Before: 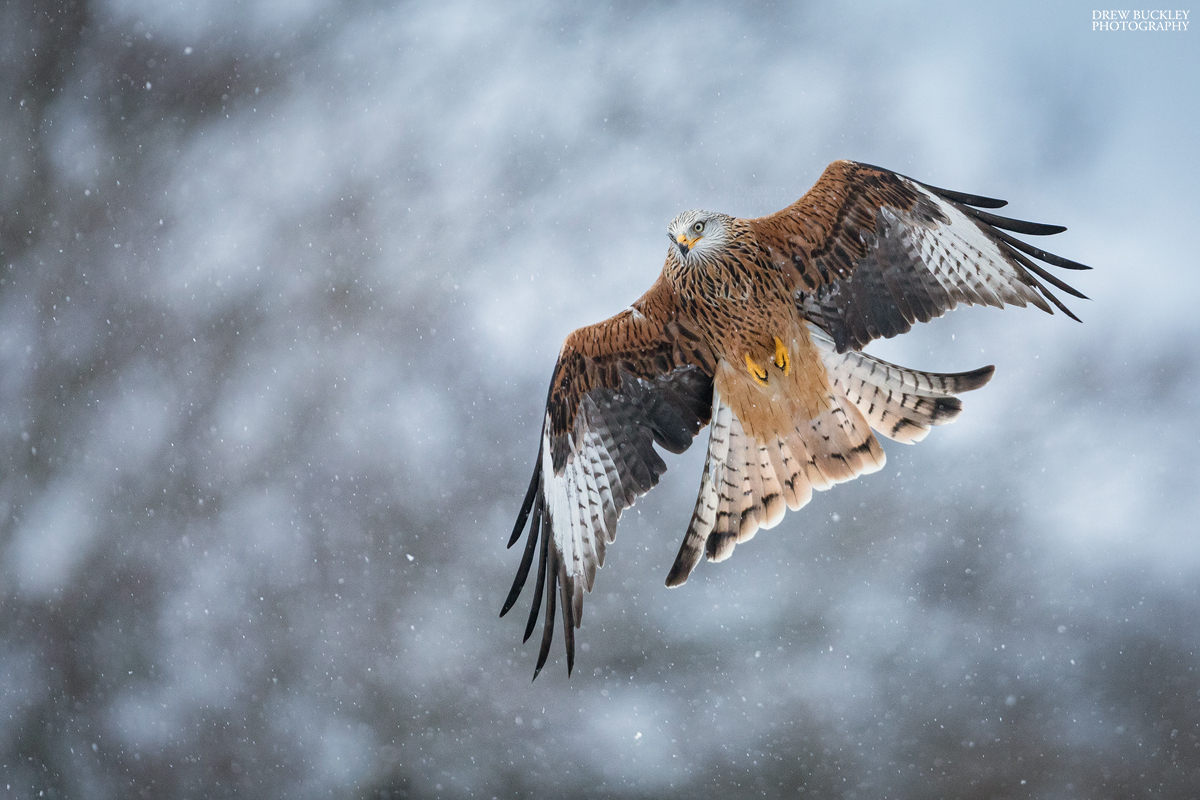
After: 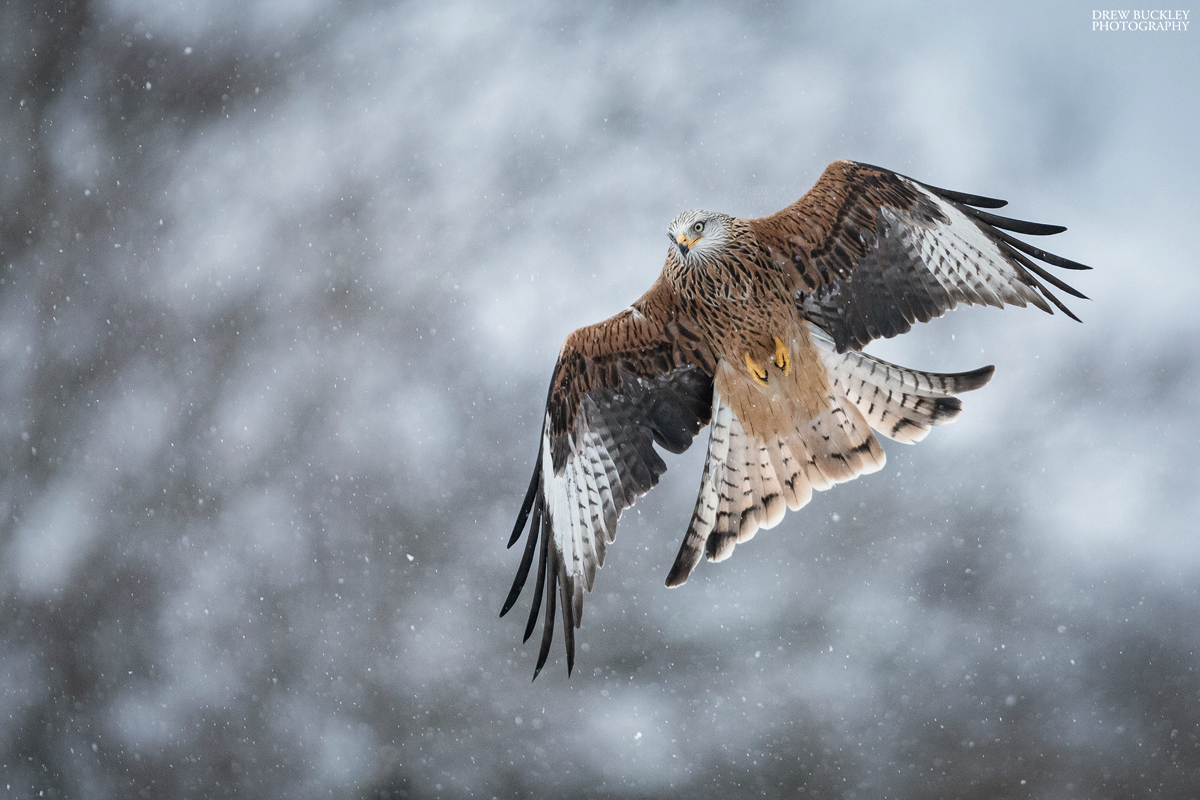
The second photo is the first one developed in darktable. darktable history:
contrast brightness saturation: contrast 0.062, brightness -0.008, saturation -0.249
